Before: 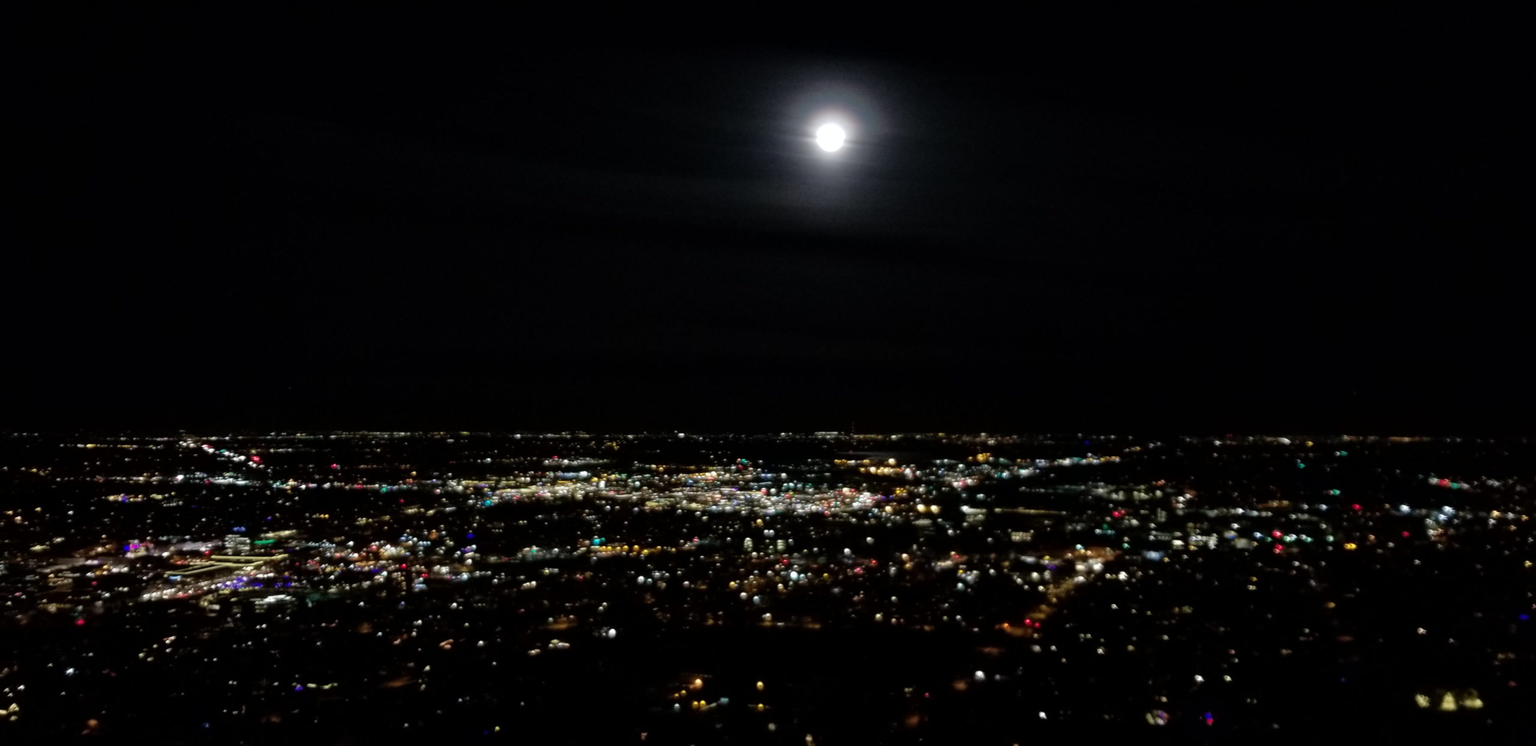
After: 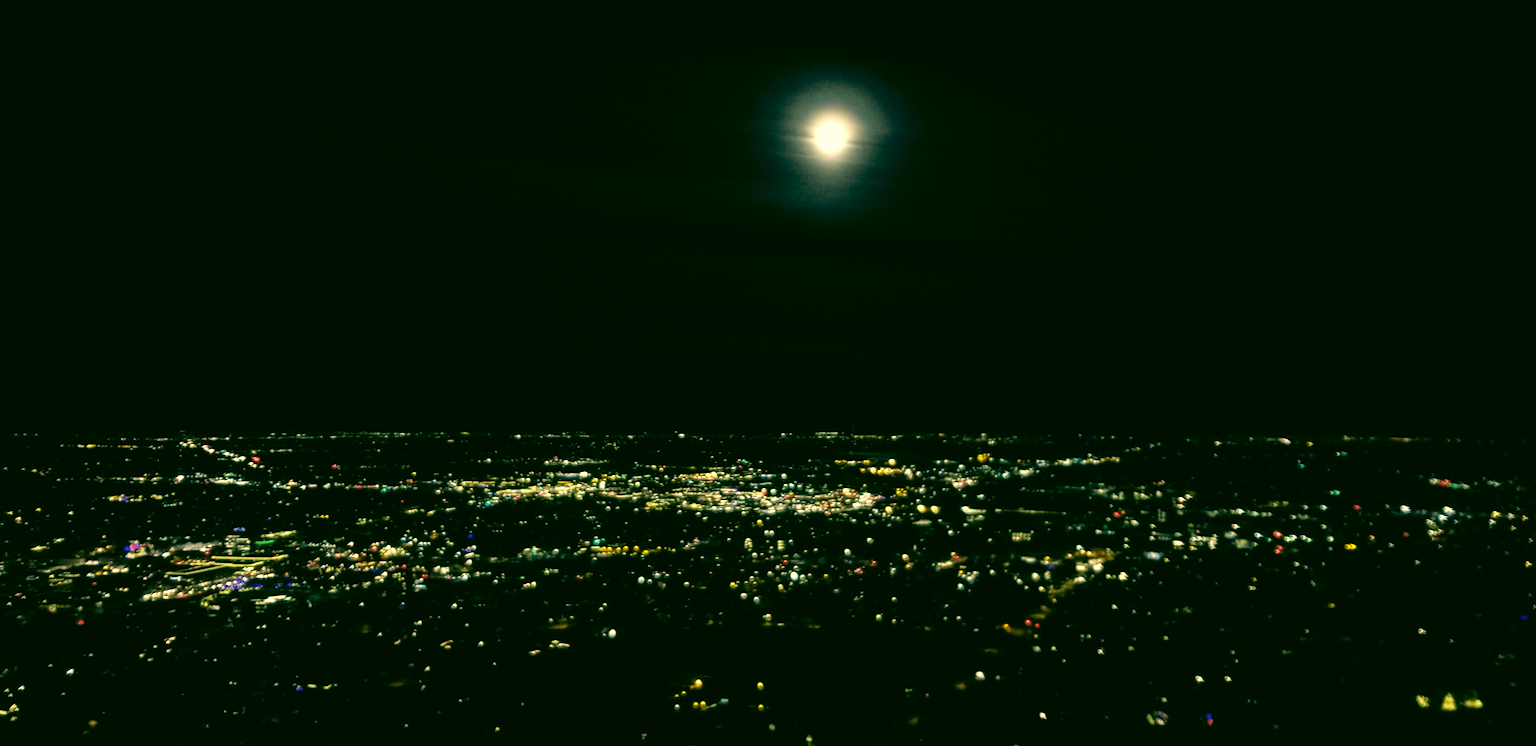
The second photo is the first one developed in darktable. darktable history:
color correction: highlights a* 5.62, highlights b* 33.57, shadows a* -25.86, shadows b* 4.02
tone equalizer: -8 EV -0.75 EV, -7 EV -0.7 EV, -6 EV -0.6 EV, -5 EV -0.4 EV, -3 EV 0.4 EV, -2 EV 0.6 EV, -1 EV 0.7 EV, +0 EV 0.75 EV, edges refinement/feathering 500, mask exposure compensation -1.57 EV, preserve details no
local contrast: detail 130%
